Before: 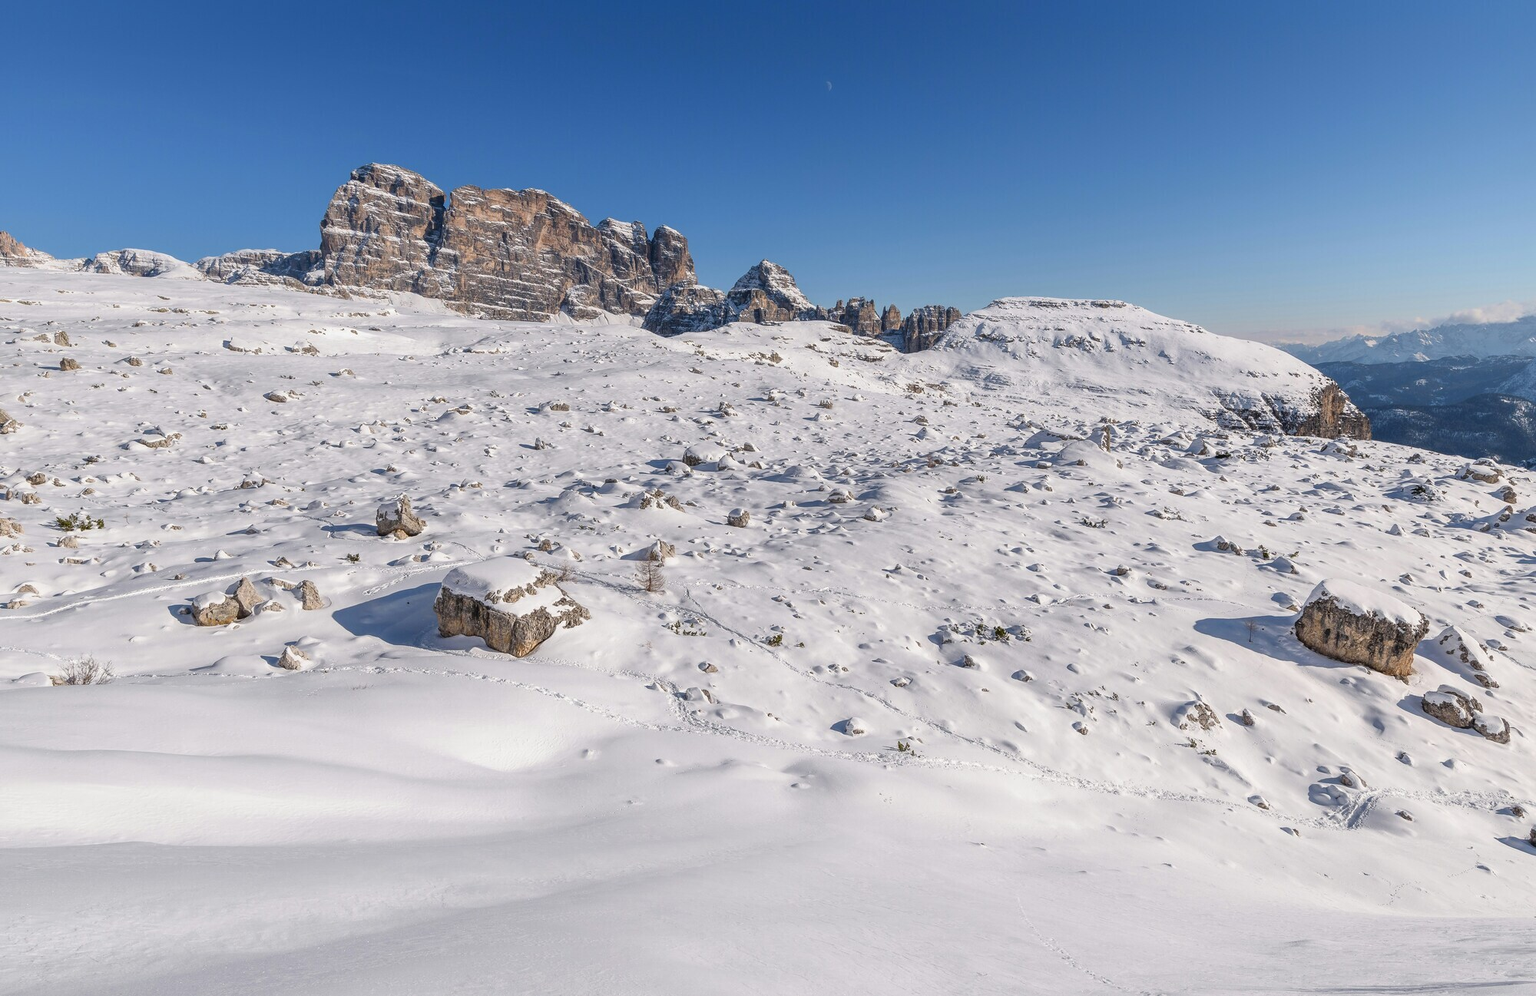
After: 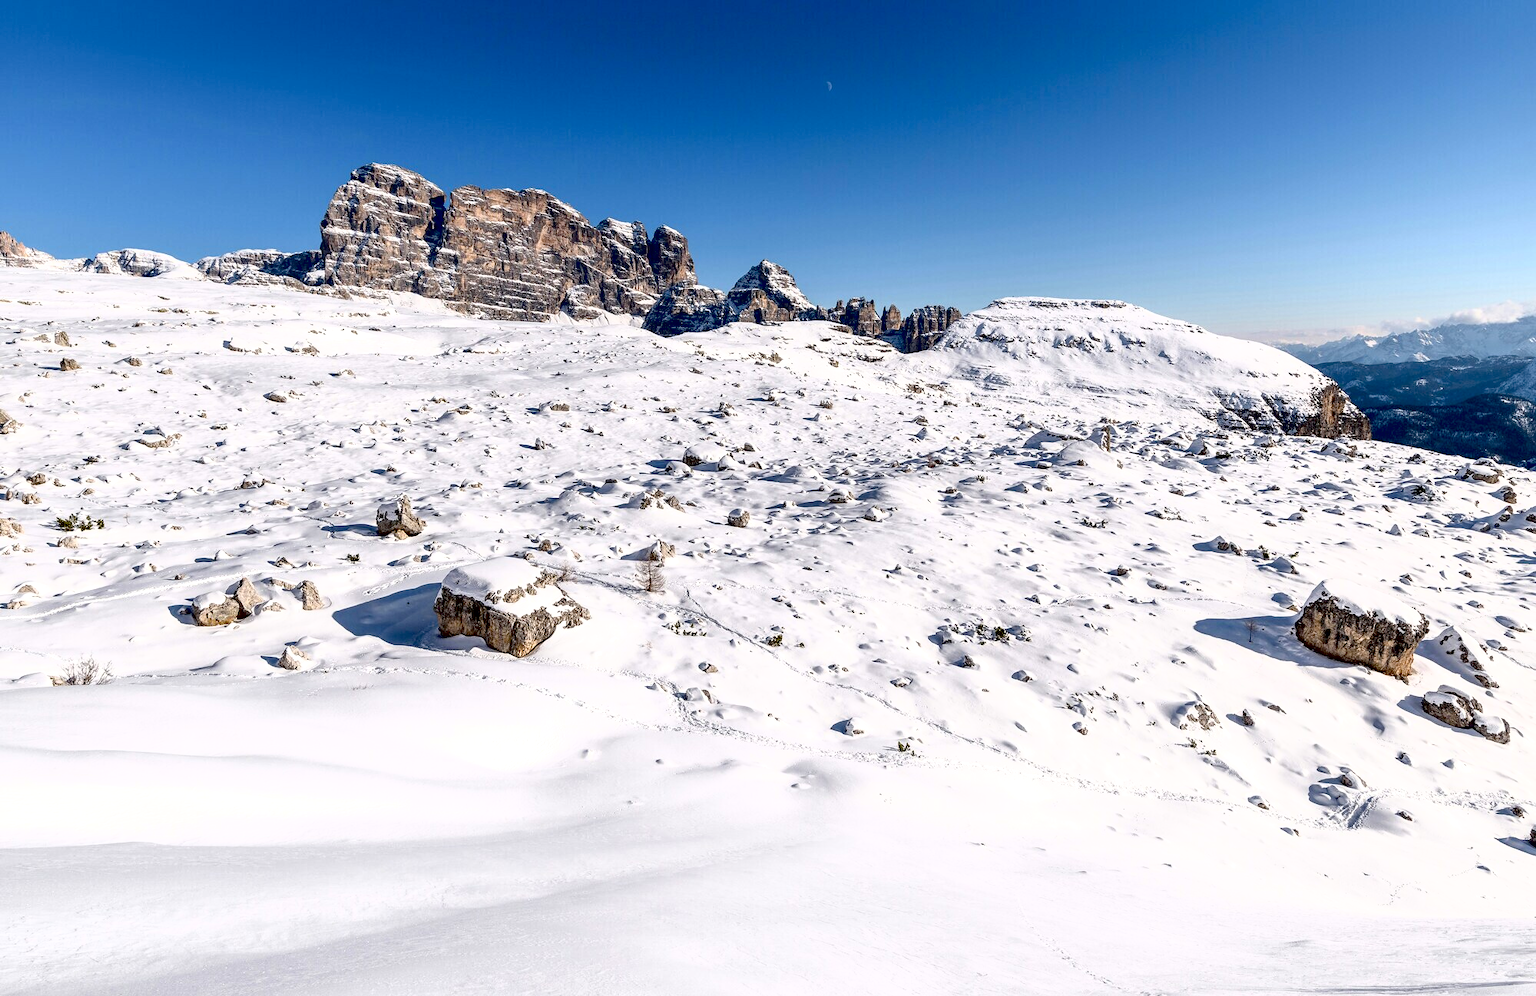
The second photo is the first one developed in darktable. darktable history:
tone curve: curves: ch0 [(0, 0) (0.003, 0) (0.011, 0.001) (0.025, 0.003) (0.044, 0.004) (0.069, 0.007) (0.1, 0.01) (0.136, 0.033) (0.177, 0.082) (0.224, 0.141) (0.277, 0.208) (0.335, 0.282) (0.399, 0.363) (0.468, 0.451) (0.543, 0.545) (0.623, 0.647) (0.709, 0.756) (0.801, 0.87) (0.898, 0.972) (1, 1)], color space Lab, independent channels, preserve colors none
exposure: black level correction 0.03, exposure 0.334 EV, compensate highlight preservation false
